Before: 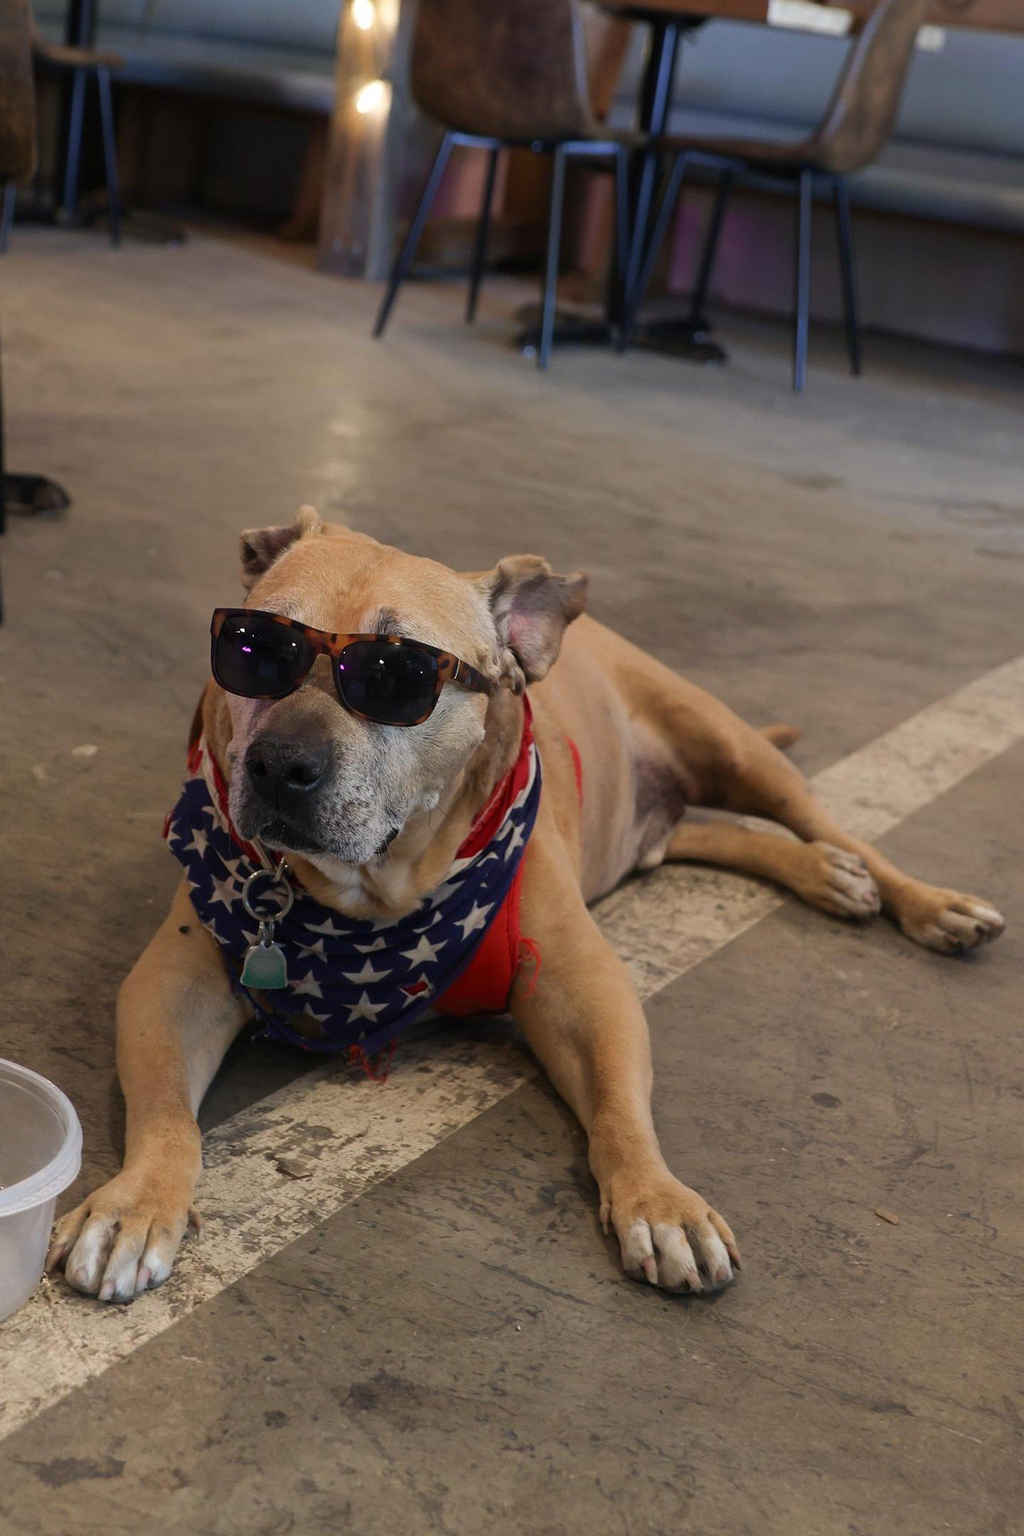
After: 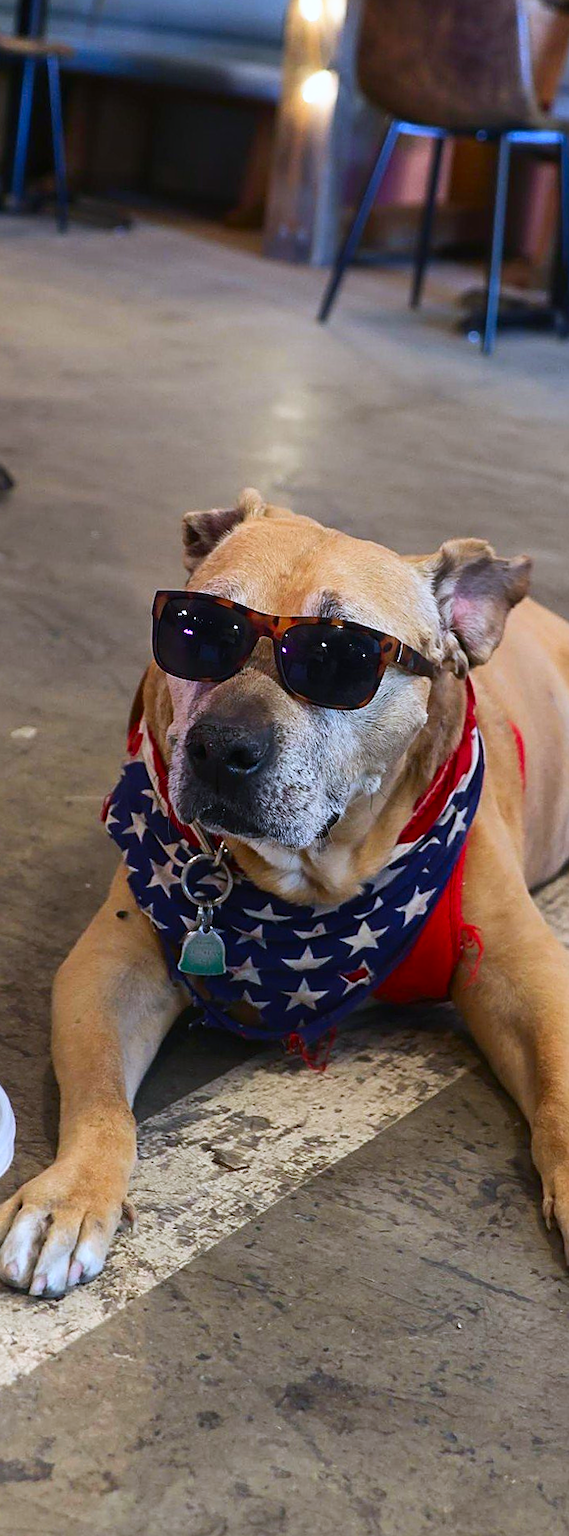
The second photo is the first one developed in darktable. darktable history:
sharpen: on, module defaults
shadows and highlights: highlights 70.7, soften with gaussian
base curve: curves: ch0 [(0, 0) (0.688, 0.865) (1, 1)], preserve colors none
rotate and perspective: rotation 0.226°, lens shift (vertical) -0.042, crop left 0.023, crop right 0.982, crop top 0.006, crop bottom 0.994
white balance: red 0.926, green 1.003, blue 1.133
contrast brightness saturation: contrast 0.16, saturation 0.32
crop: left 5.114%, right 38.589%
local contrast: mode bilateral grid, contrast 100, coarseness 100, detail 91%, midtone range 0.2
